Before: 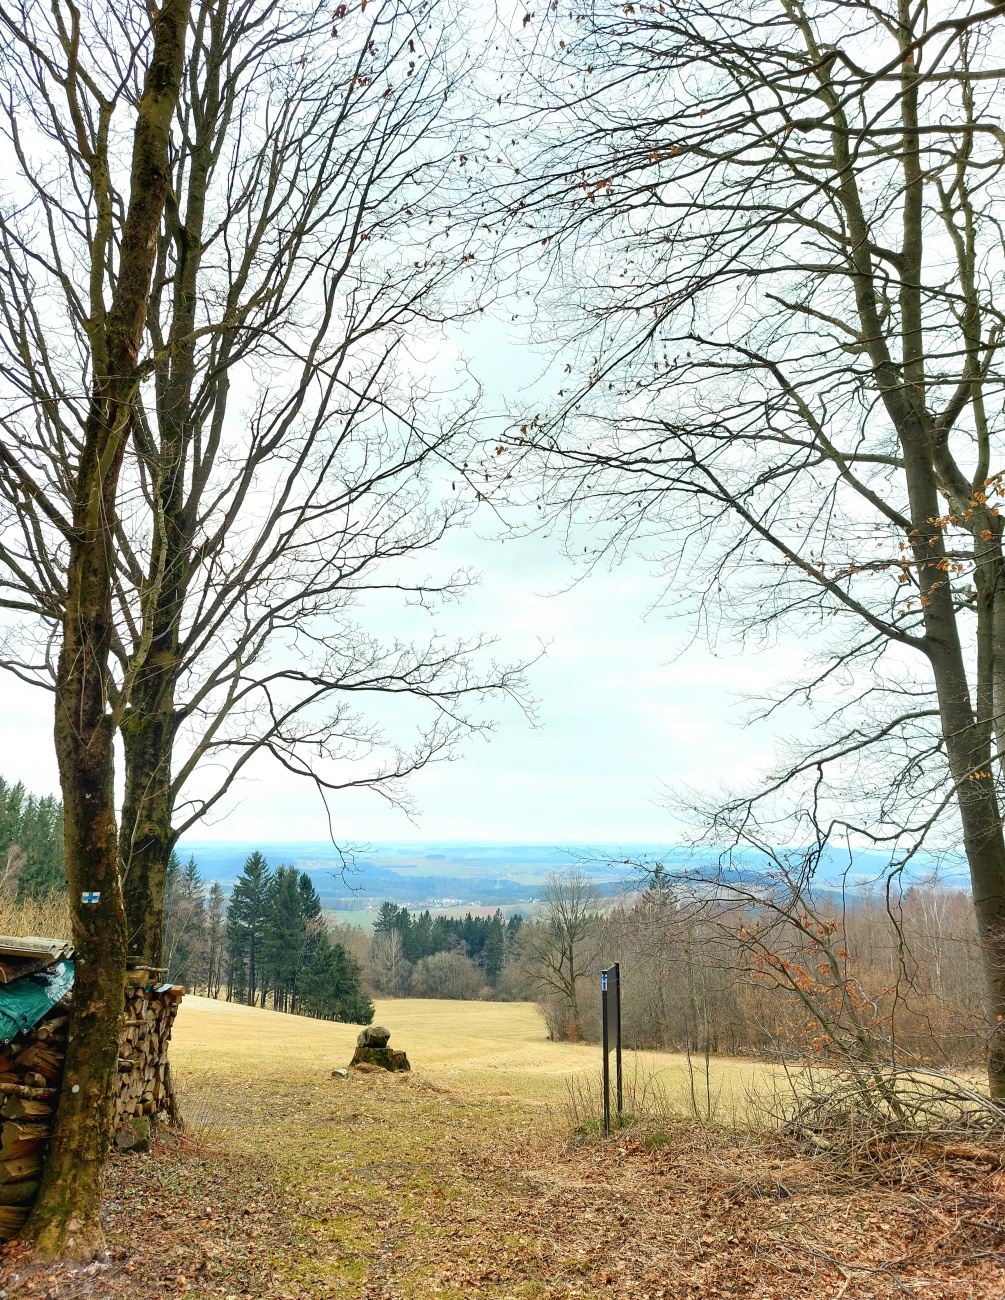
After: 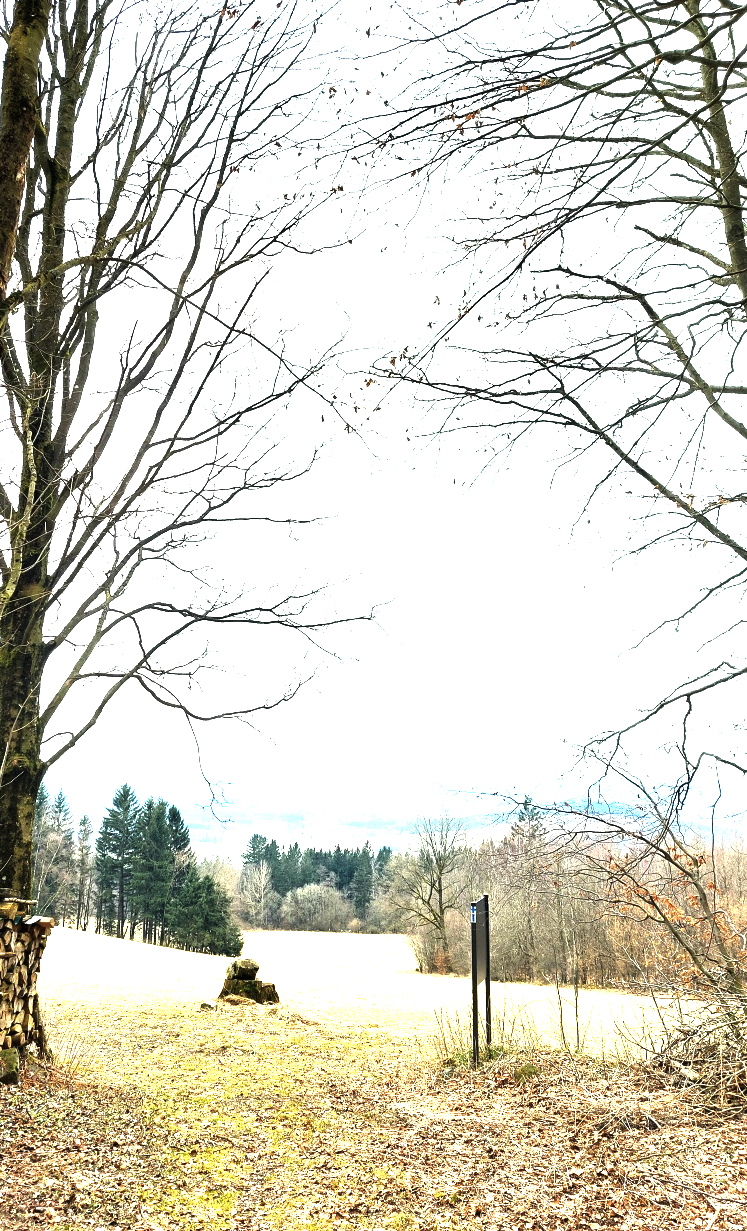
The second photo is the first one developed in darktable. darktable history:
exposure: black level correction 0, exposure 1.743 EV, compensate exposure bias true, compensate highlight preservation false
levels: black 8.54%, levels [0, 0.618, 1]
crop and rotate: left 13.127%, top 5.275%, right 12.523%
tone equalizer: edges refinement/feathering 500, mask exposure compensation -1.57 EV, preserve details no
